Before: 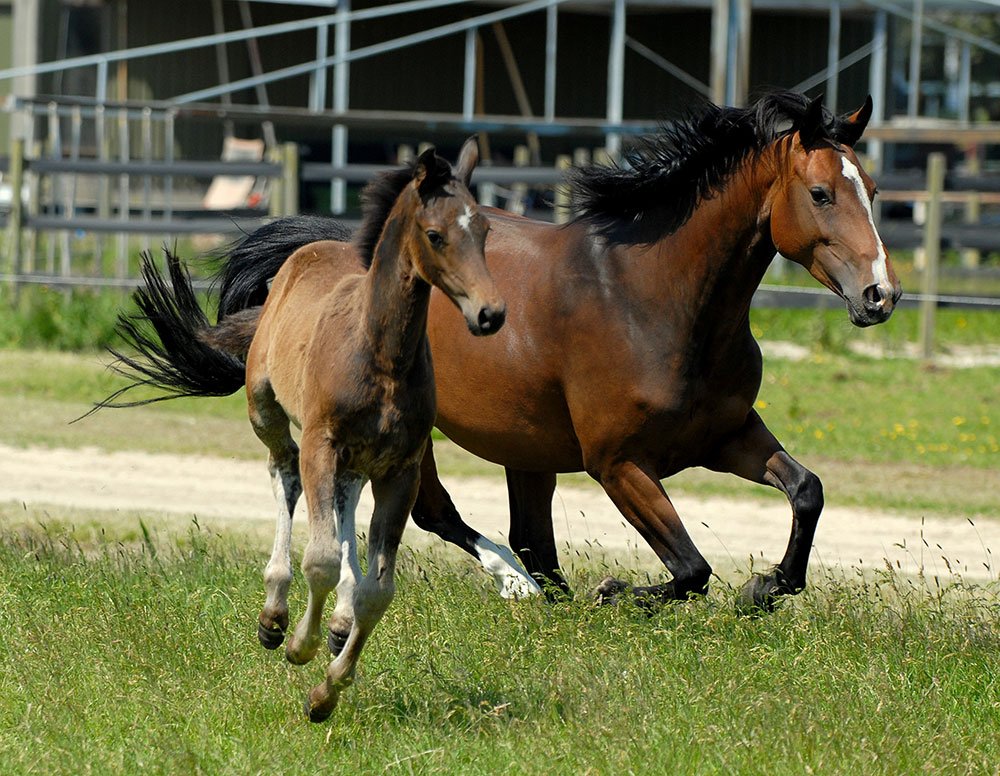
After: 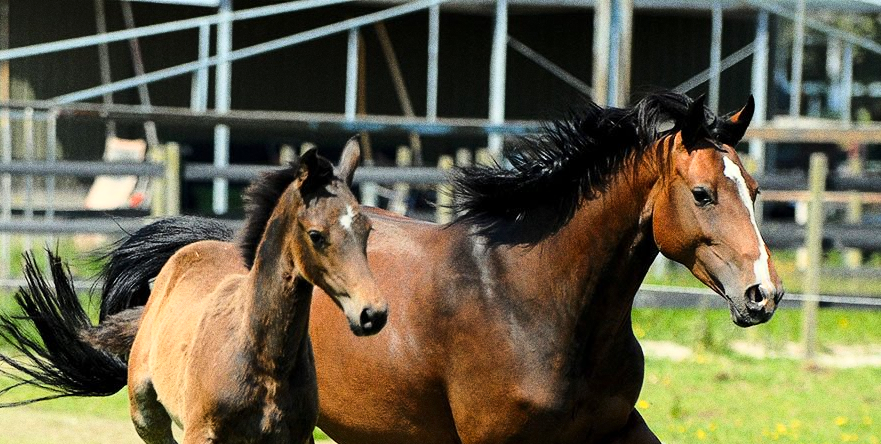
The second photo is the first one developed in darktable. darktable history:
grain: coarseness 0.09 ISO, strength 40%
base curve: curves: ch0 [(0, 0) (0.032, 0.037) (0.105, 0.228) (0.435, 0.76) (0.856, 0.983) (1, 1)]
crop and rotate: left 11.812%, bottom 42.776%
